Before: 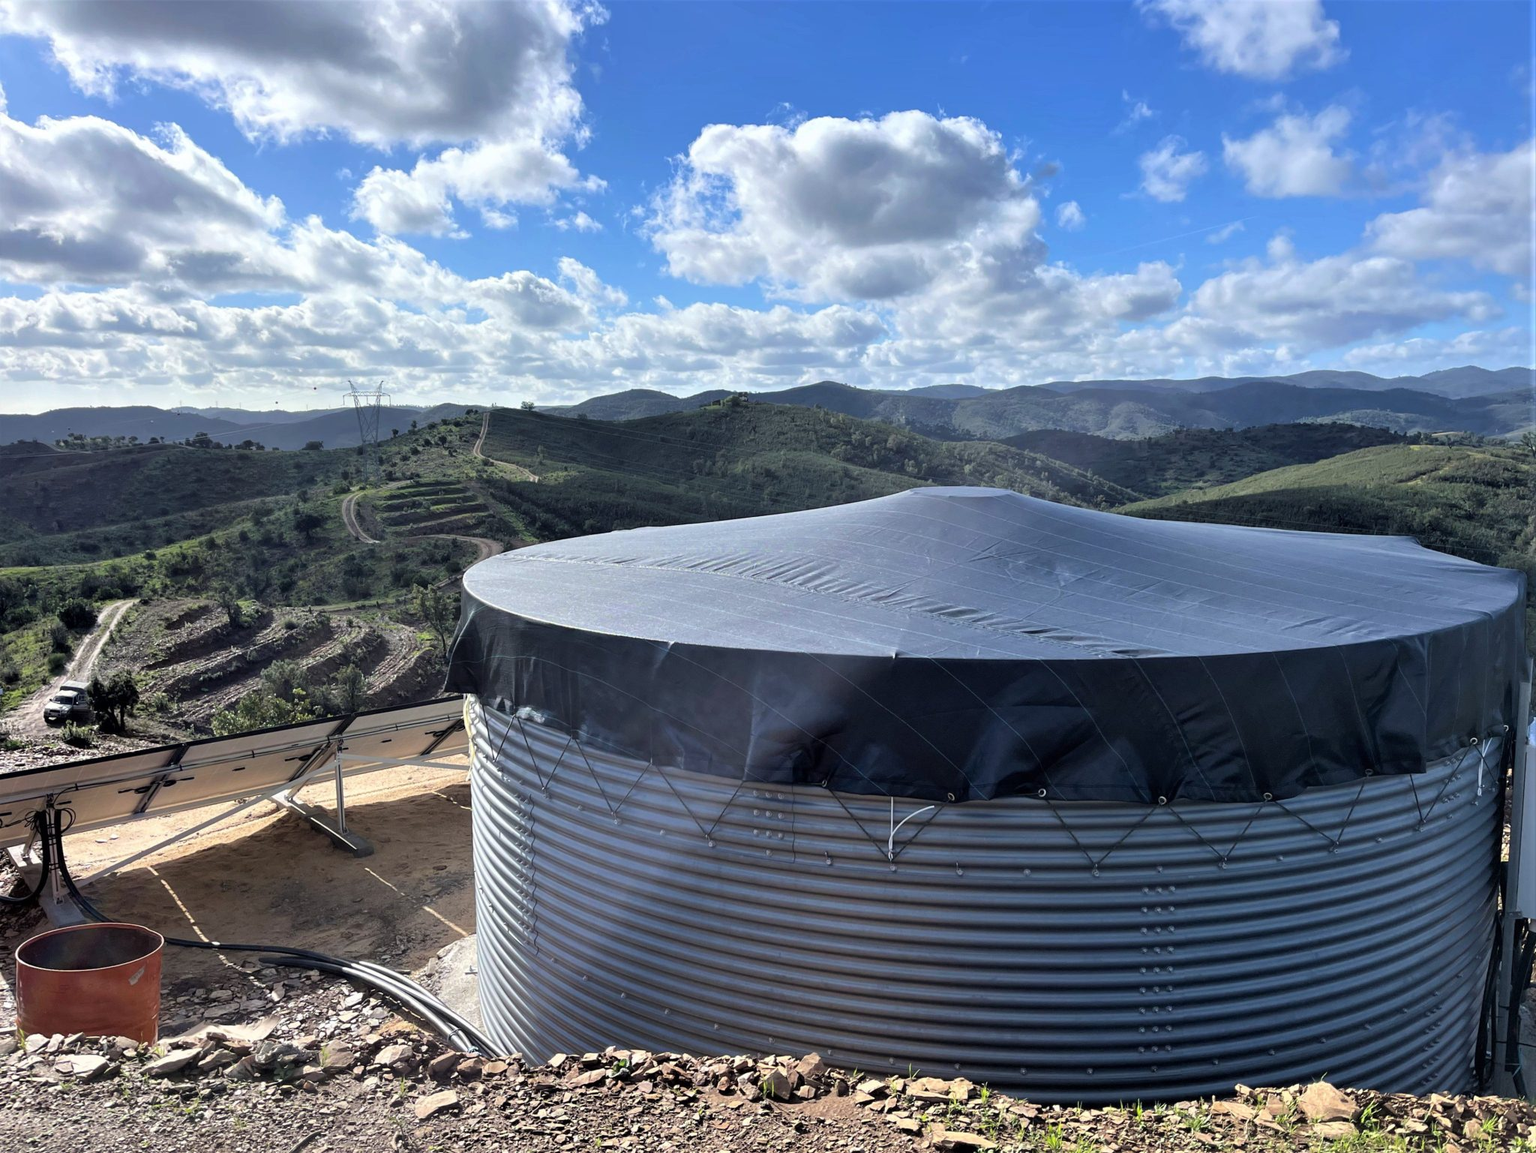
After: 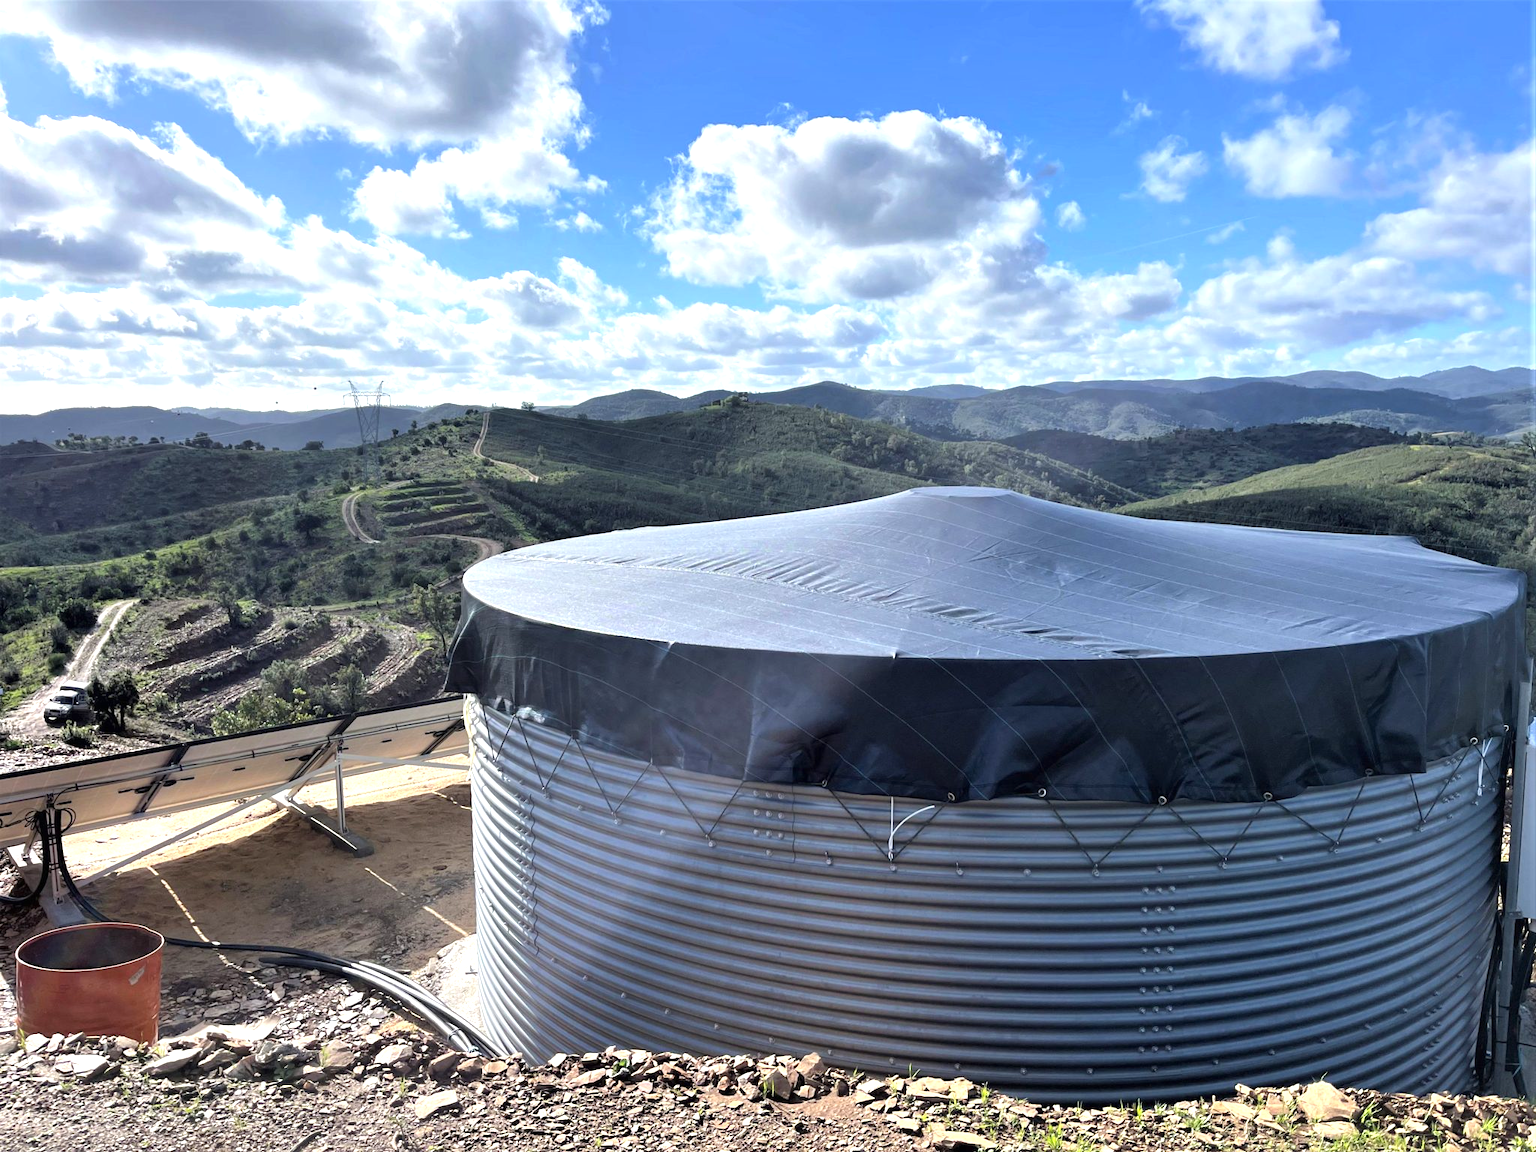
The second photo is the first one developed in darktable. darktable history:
exposure: black level correction 0, exposure 0.588 EV, compensate exposure bias true, compensate highlight preservation false
